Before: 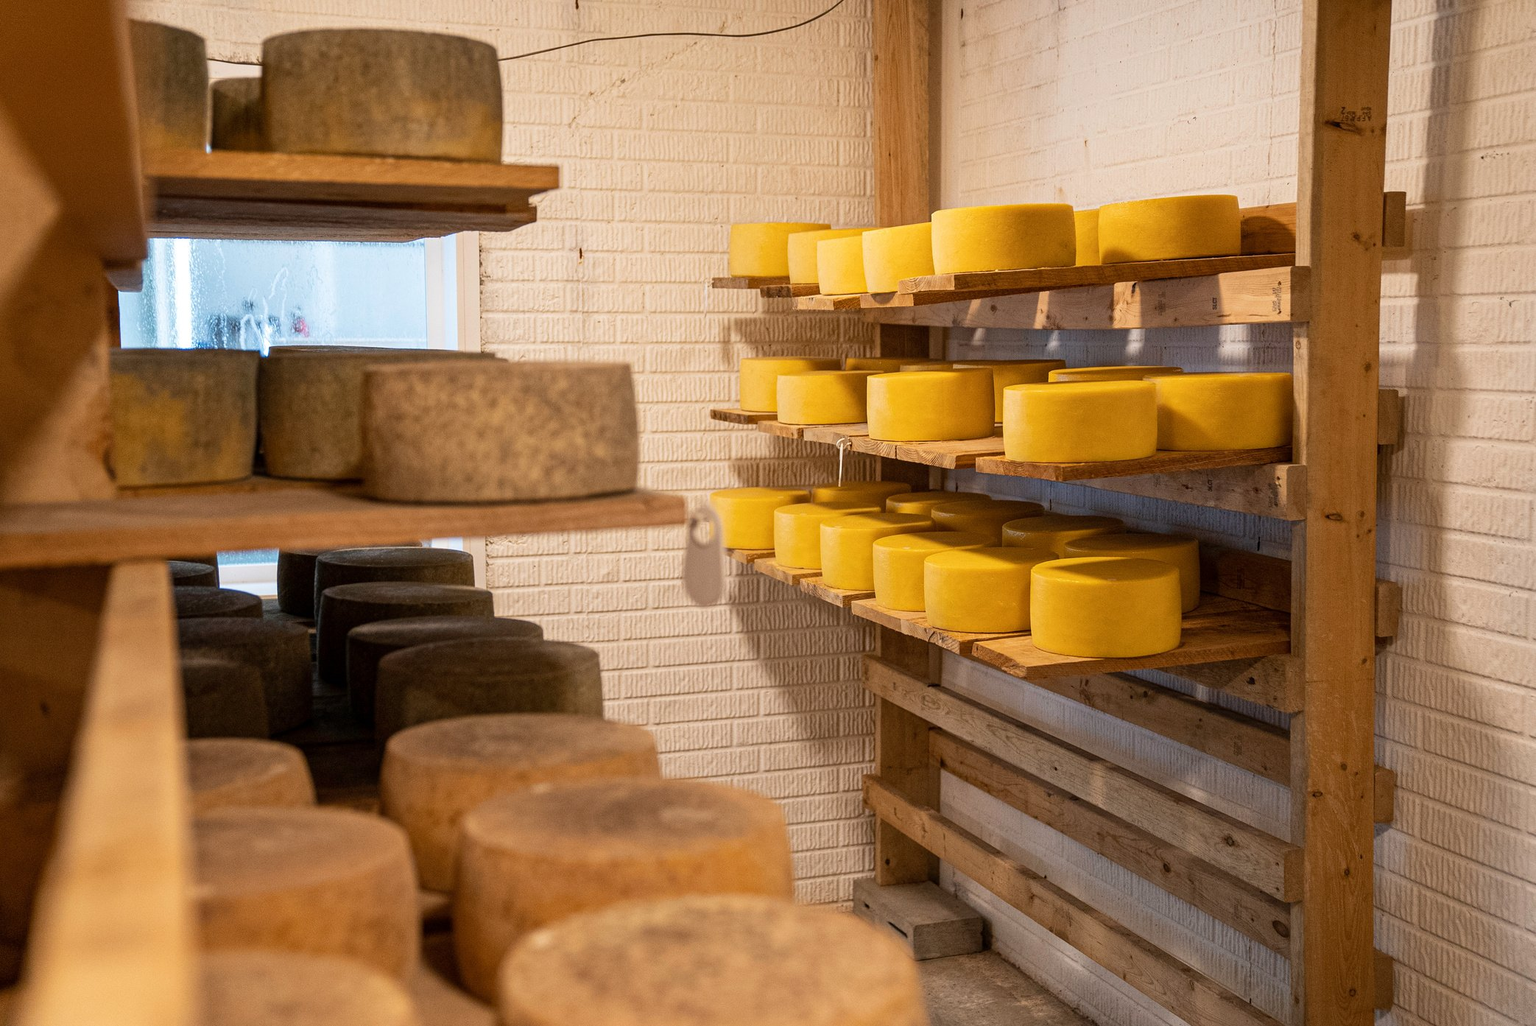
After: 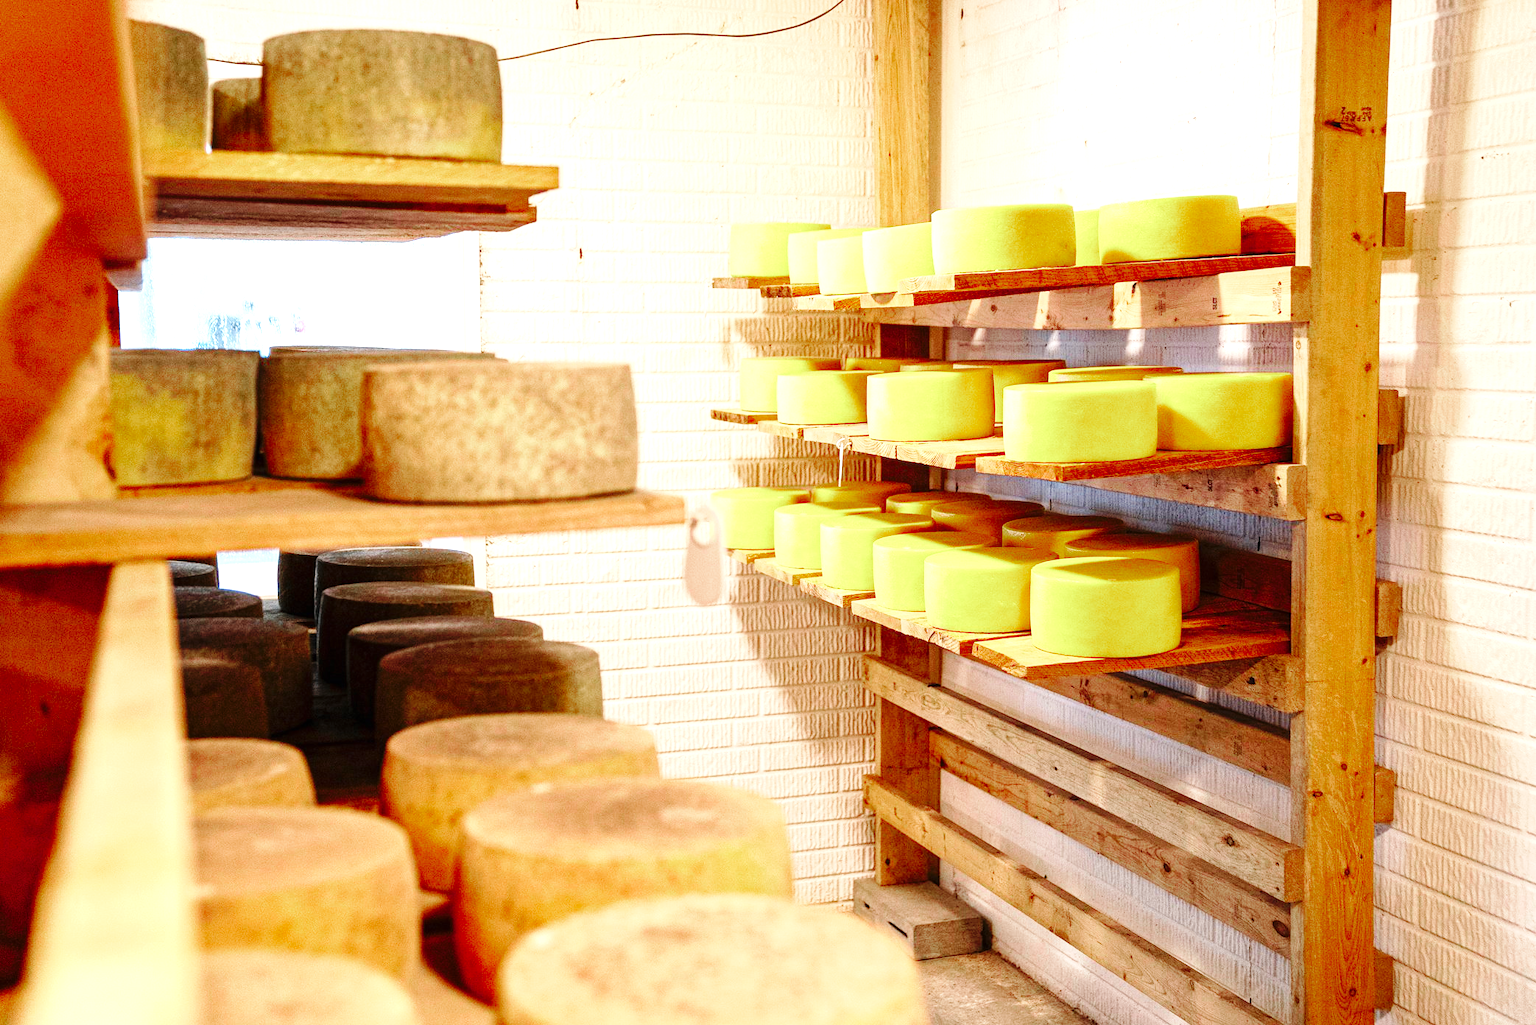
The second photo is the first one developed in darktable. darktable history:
base curve: curves: ch0 [(0, 0) (0.036, 0.025) (0.121, 0.166) (0.206, 0.329) (0.605, 0.79) (1, 1)], exposure shift 0.567, preserve colors none
exposure: black level correction 0, exposure 1.199 EV, compensate exposure bias true, compensate highlight preservation false
color zones: curves: ch0 [(0, 0.466) (0.128, 0.466) (0.25, 0.5) (0.375, 0.456) (0.5, 0.5) (0.625, 0.5) (0.737, 0.652) (0.875, 0.5)]; ch1 [(0, 0.603) (0.125, 0.618) (0.261, 0.348) (0.372, 0.353) (0.497, 0.363) (0.611, 0.45) (0.731, 0.427) (0.875, 0.518) (0.998, 0.652)]; ch2 [(0, 0.559) (0.125, 0.451) (0.253, 0.564) (0.37, 0.578) (0.5, 0.466) (0.625, 0.471) (0.731, 0.471) (0.88, 0.485)]
